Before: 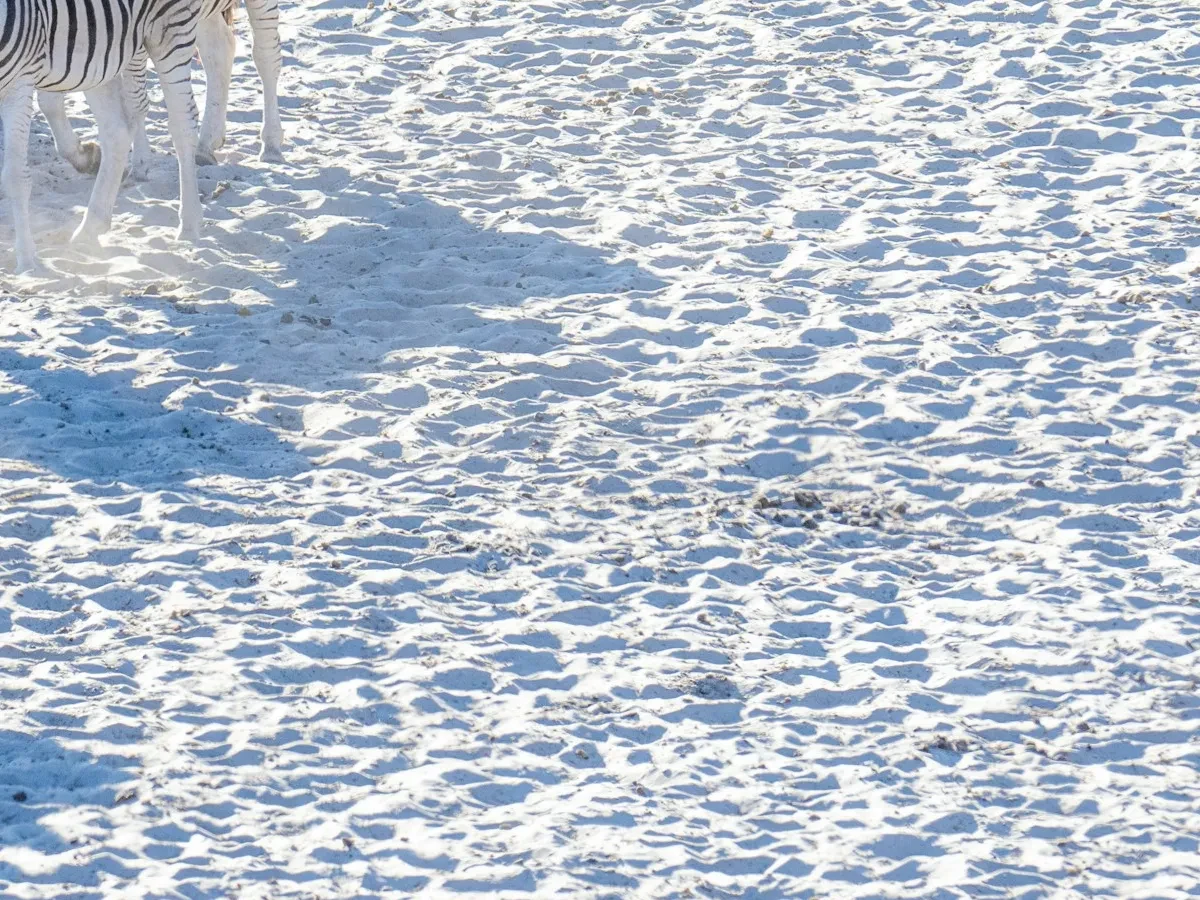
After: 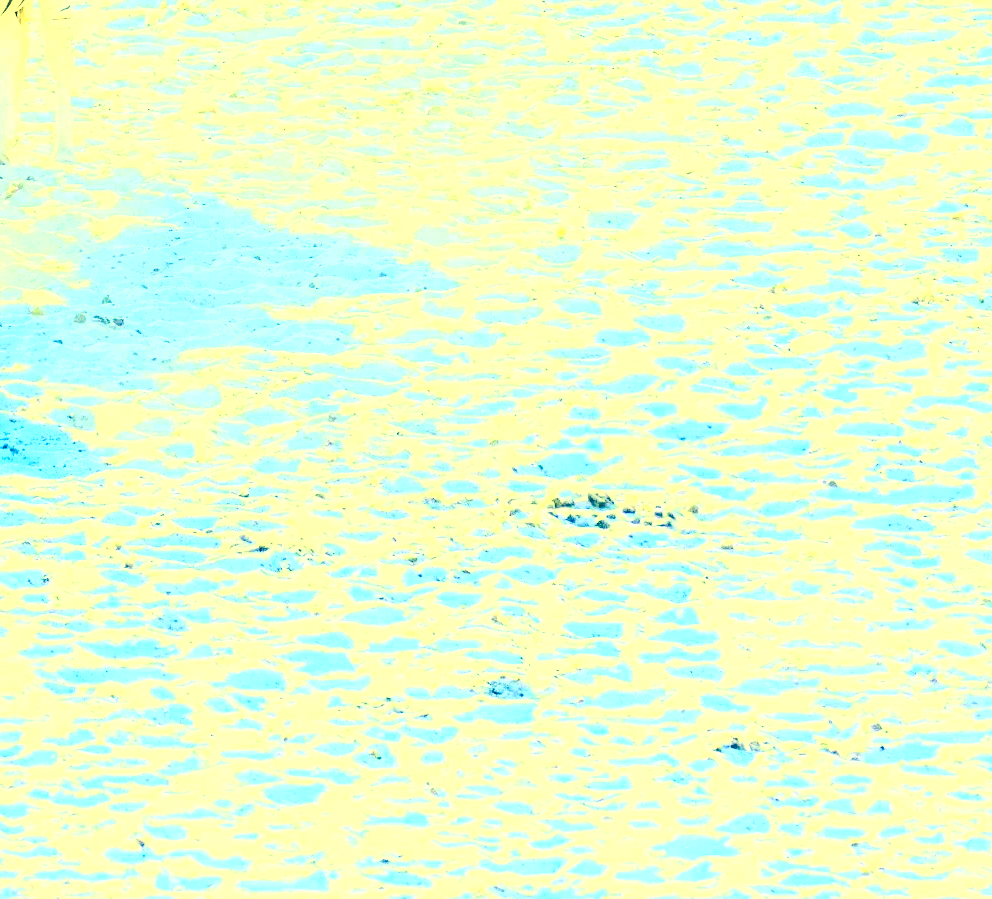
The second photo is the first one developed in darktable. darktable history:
color balance rgb: linear chroma grading › global chroma 14.84%, perceptual saturation grading › global saturation 30.76%, global vibrance 20%
color correction: highlights a* -16.36, highlights b* 39.81, shadows a* -39.52, shadows b* -26.27
crop: left 17.317%, bottom 0.03%
tone curve: curves: ch0 [(0, 0.013) (0.198, 0.175) (0.512, 0.582) (0.625, 0.754) (0.81, 0.934) (1, 1)], color space Lab, independent channels, preserve colors none
exposure: black level correction 0, exposure 1.625 EV, compensate highlight preservation false
shadows and highlights: shadows 31.8, highlights -31.49, soften with gaussian
